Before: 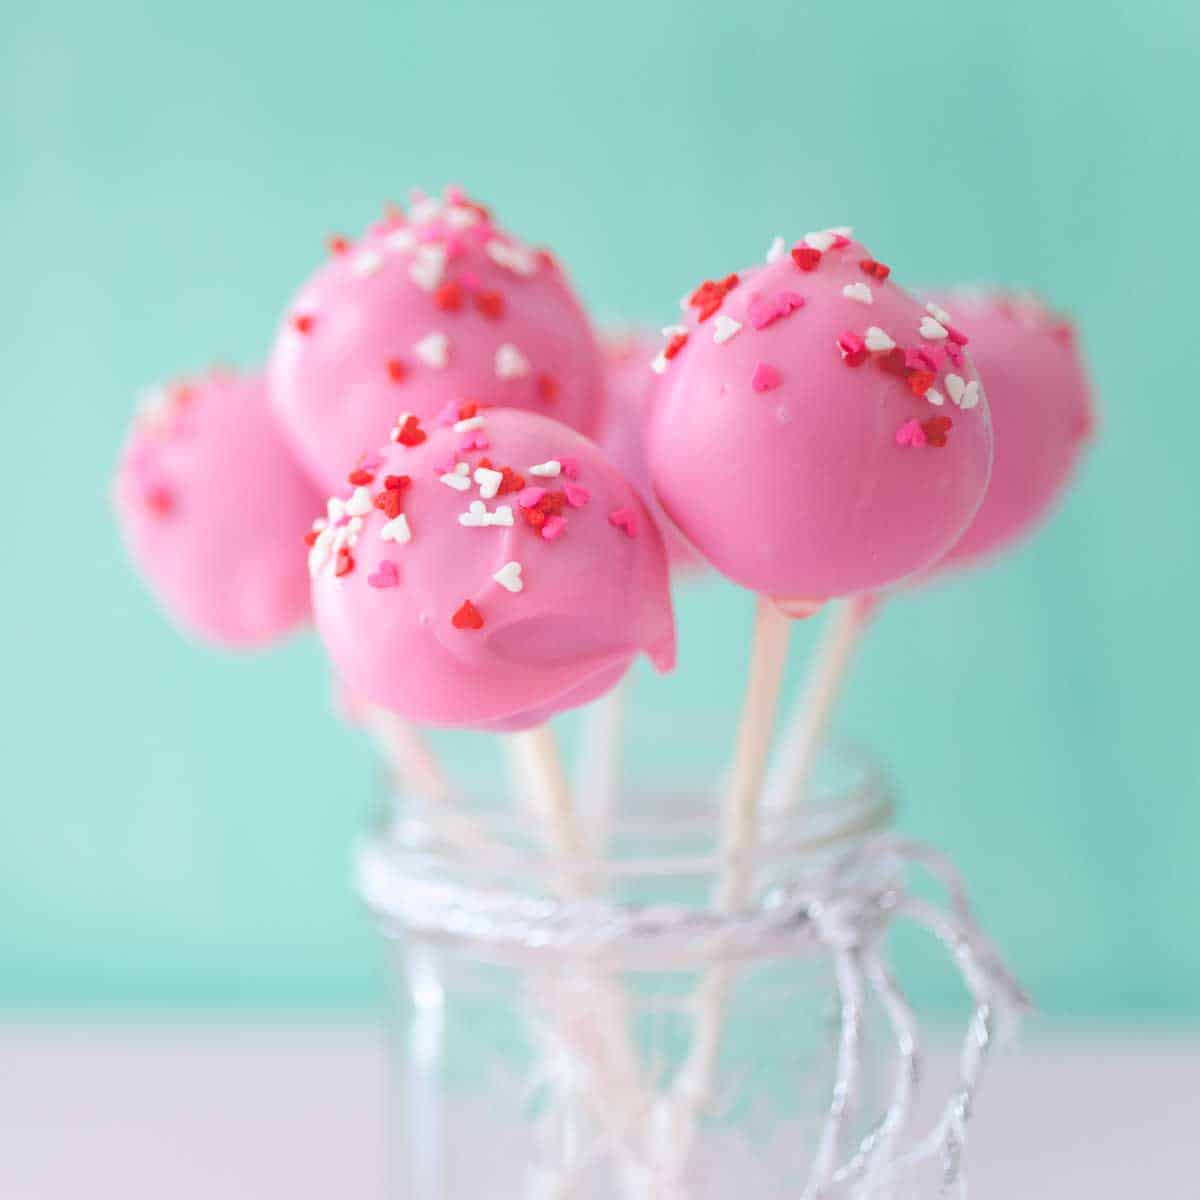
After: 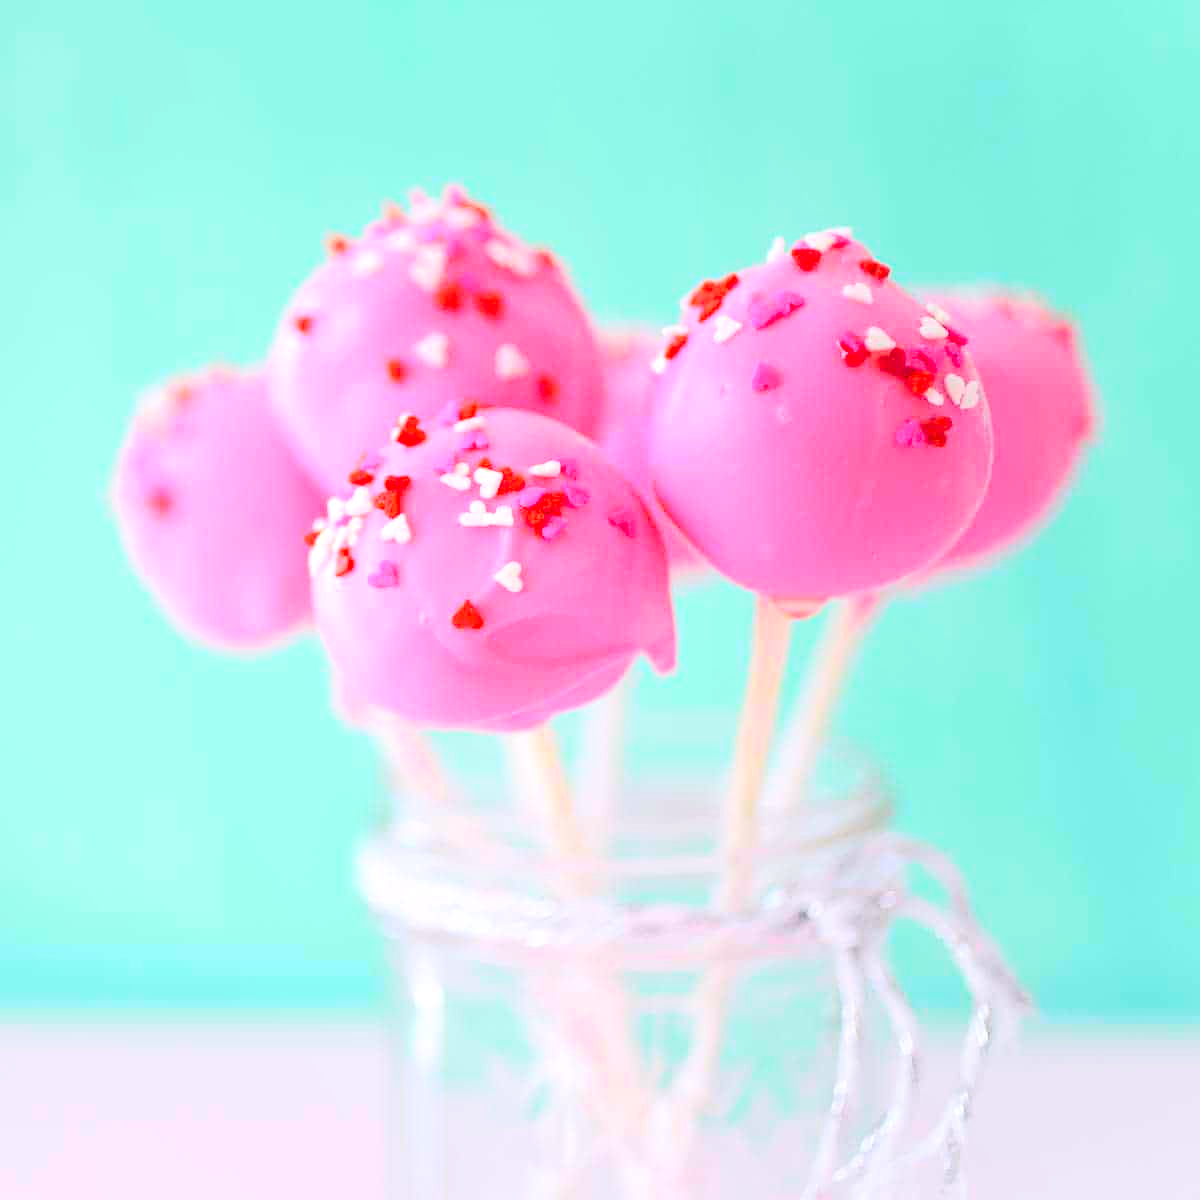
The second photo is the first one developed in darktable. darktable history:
sharpen: on, module defaults
contrast brightness saturation: brightness 0.092, saturation 0.192
tone curve: curves: ch0 [(0, 0.023) (0.103, 0.087) (0.295, 0.297) (0.445, 0.531) (0.553, 0.665) (0.735, 0.843) (0.994, 1)]; ch1 [(0, 0) (0.414, 0.395) (0.447, 0.447) (0.485, 0.5) (0.512, 0.524) (0.542, 0.581) (0.581, 0.632) (0.646, 0.715) (1, 1)]; ch2 [(0, 0) (0.369, 0.388) (0.449, 0.431) (0.478, 0.471) (0.516, 0.517) (0.579, 0.624) (0.674, 0.775) (1, 1)], color space Lab, independent channels
local contrast: on, module defaults
